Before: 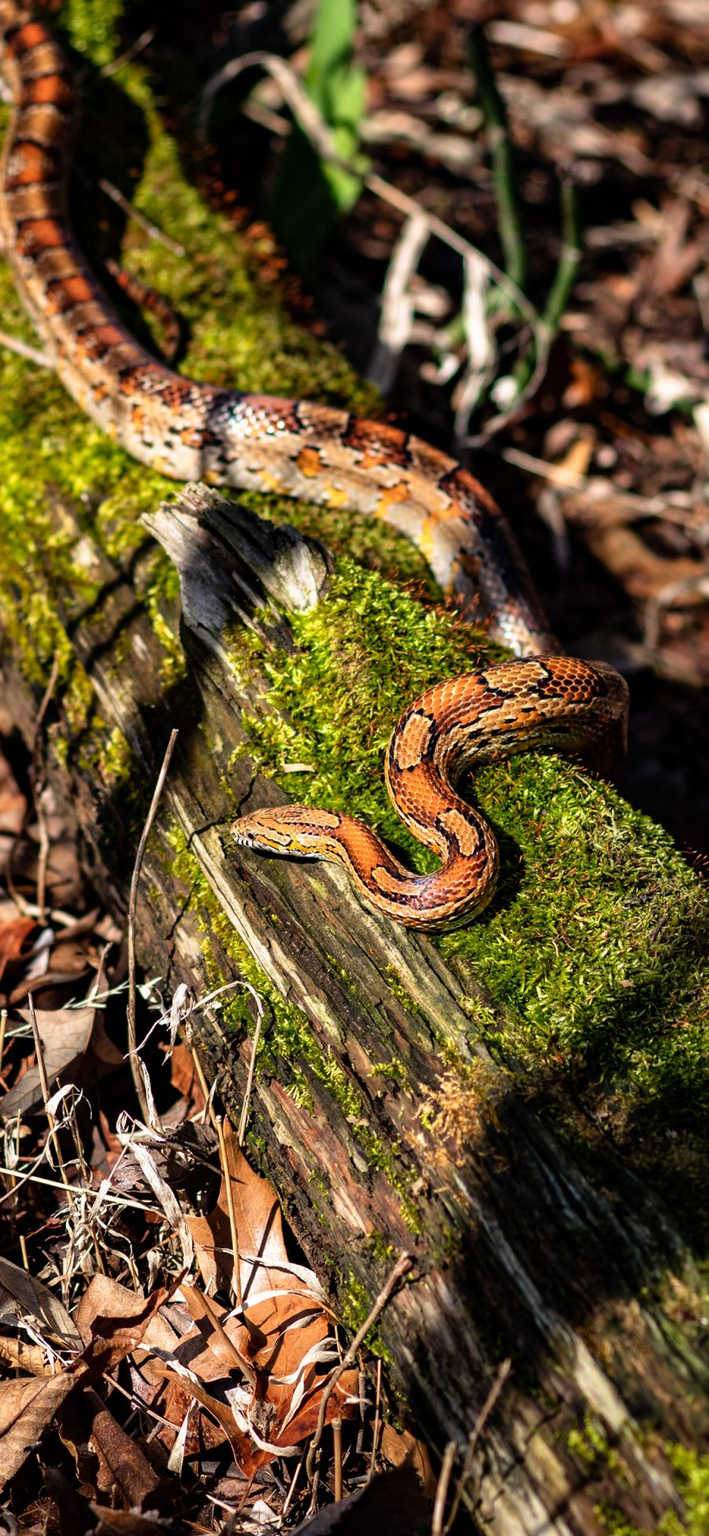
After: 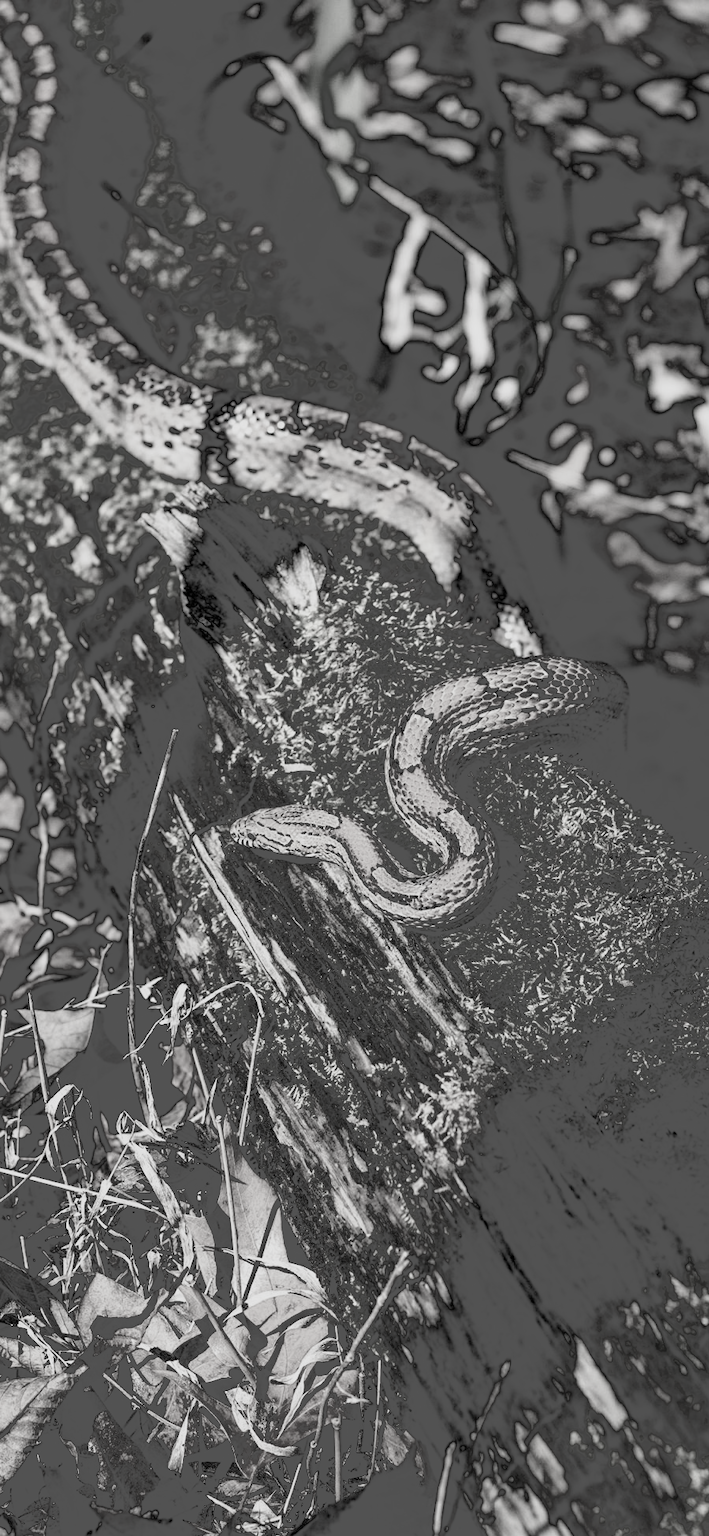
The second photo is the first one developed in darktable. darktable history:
filmic rgb: black relative exposure -5.12 EV, white relative exposure 3.52 EV, threshold 5.98 EV, hardness 3.18, contrast 1.185, highlights saturation mix -48.84%, color science v4 (2020), enable highlight reconstruction true
exposure: black level correction 0.1, exposure -0.091 EV, compensate exposure bias true, compensate highlight preservation false
